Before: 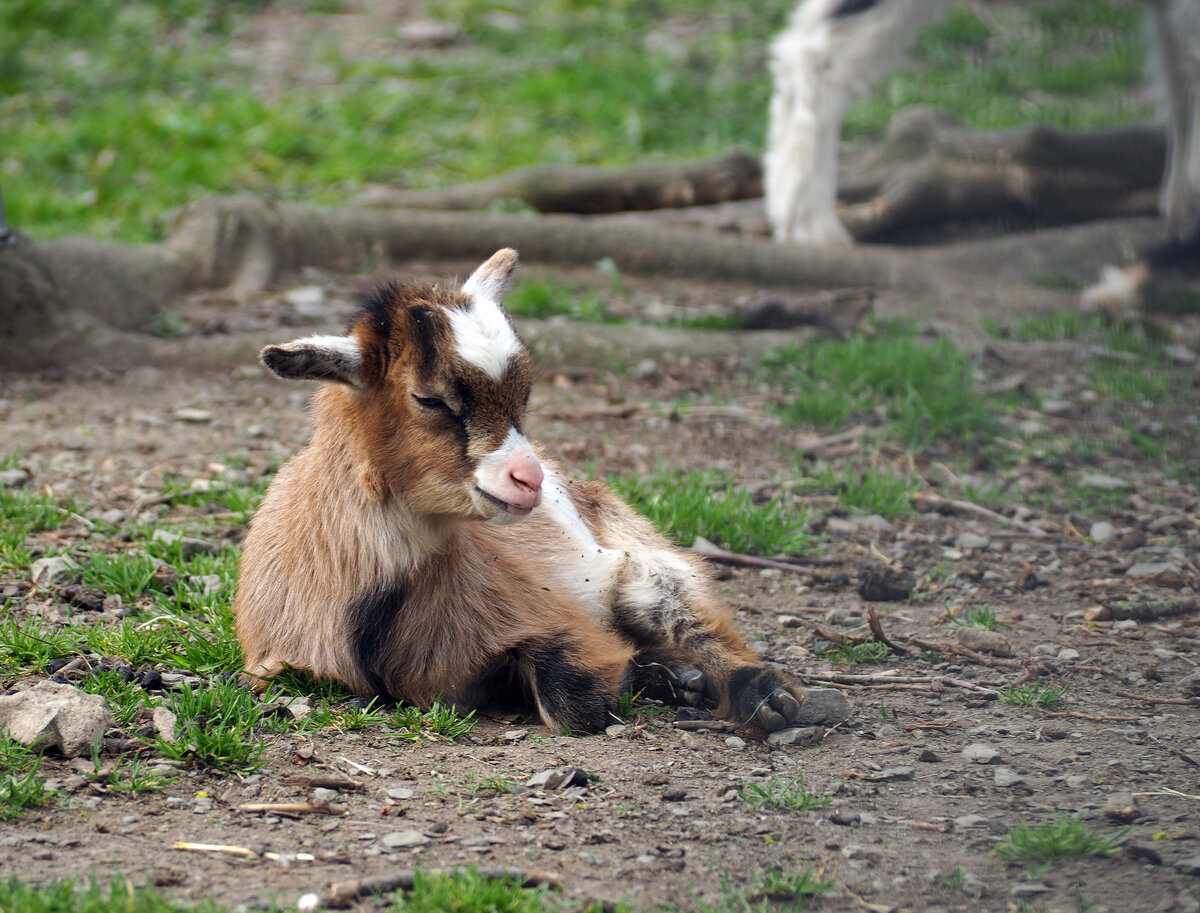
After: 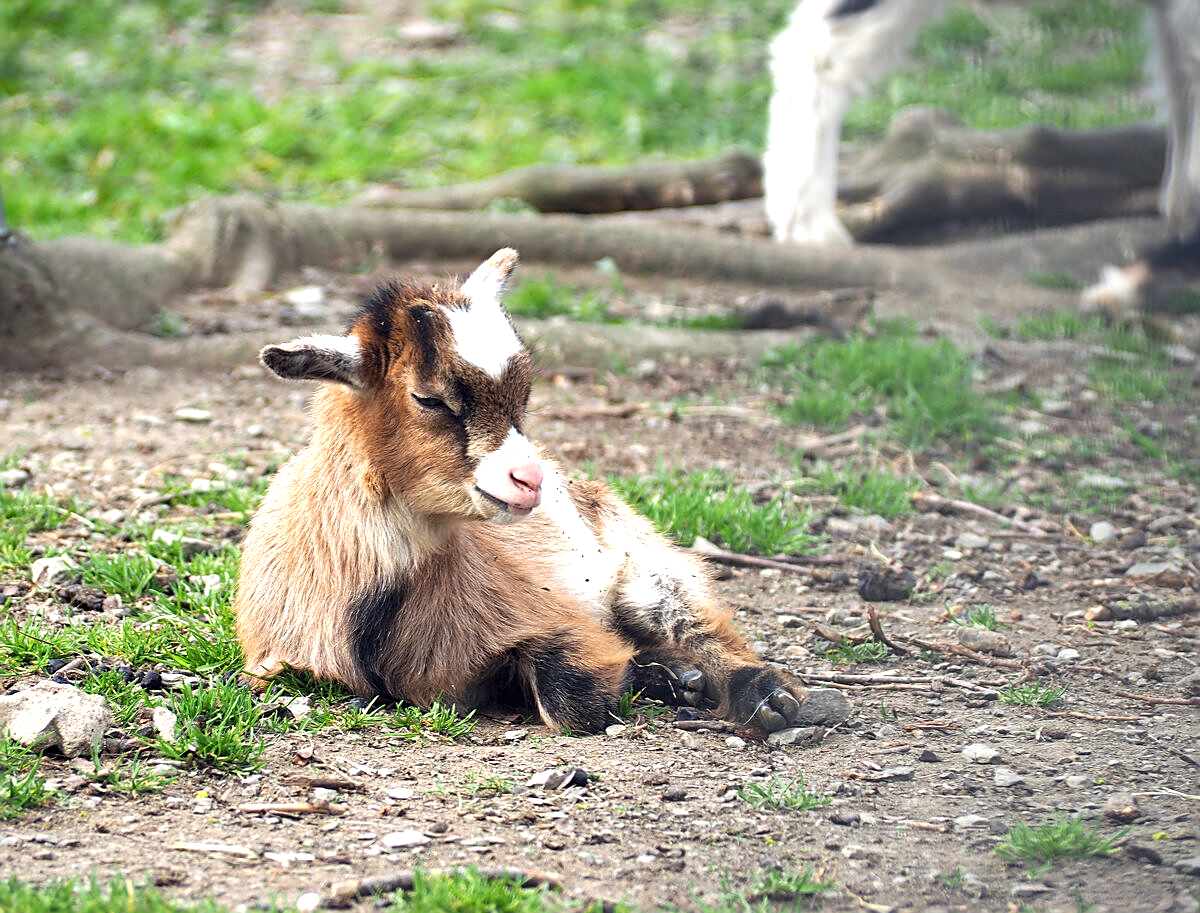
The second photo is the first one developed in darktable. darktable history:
sharpen: on, module defaults
exposure: black level correction 0, exposure 1.001 EV, compensate exposure bias true, compensate highlight preservation false
color correction: highlights b* 0.069
